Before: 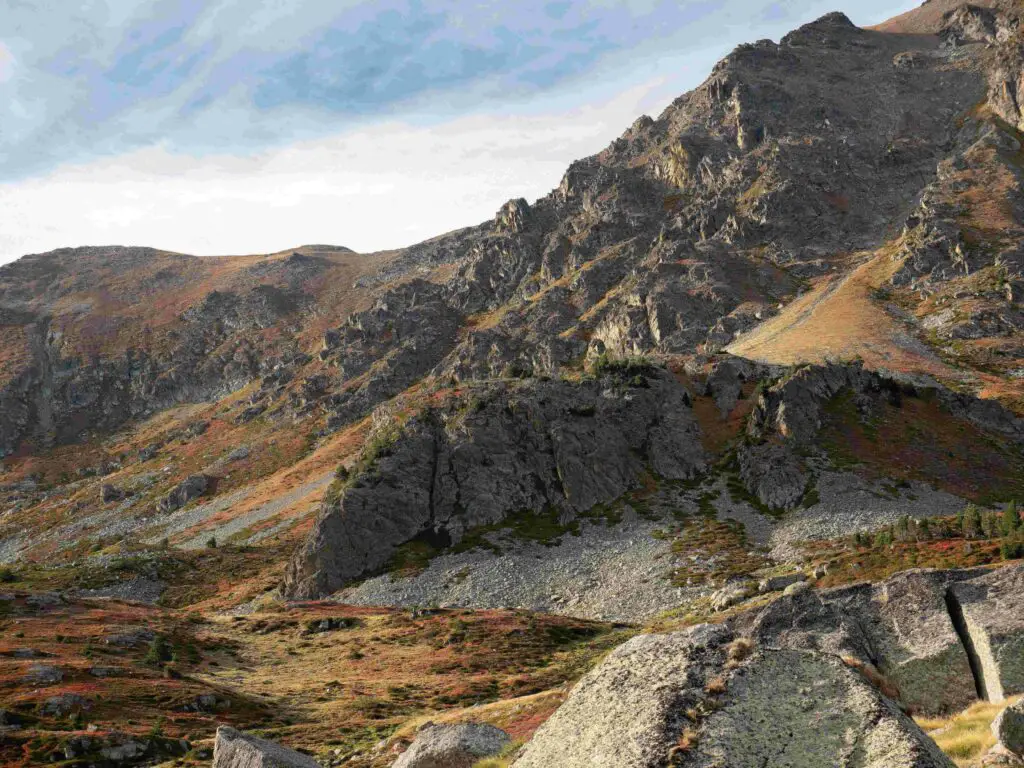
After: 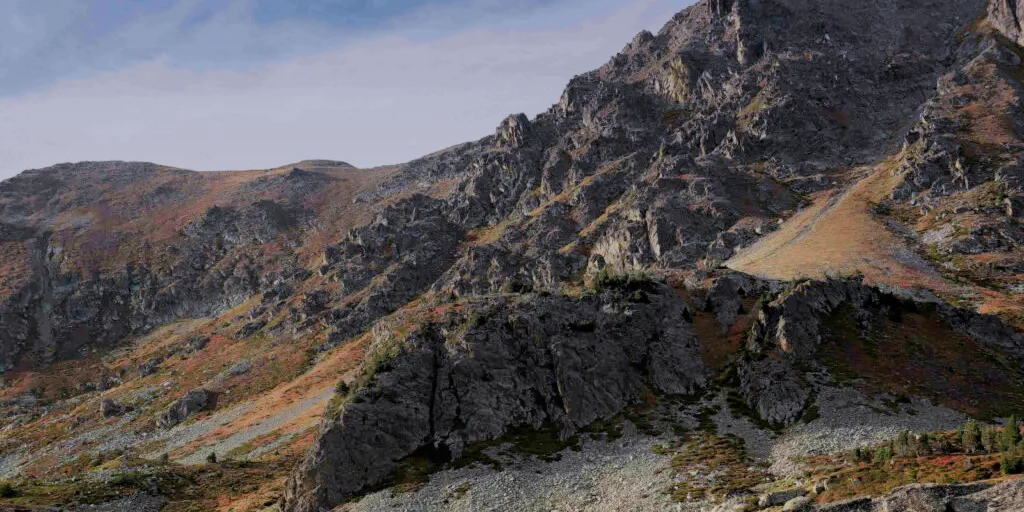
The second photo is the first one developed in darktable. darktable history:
filmic rgb: black relative exposure -7.65 EV, white relative exposure 4.56 EV, hardness 3.61
crop: top 11.166%, bottom 22.168%
graduated density: hue 238.83°, saturation 50%
